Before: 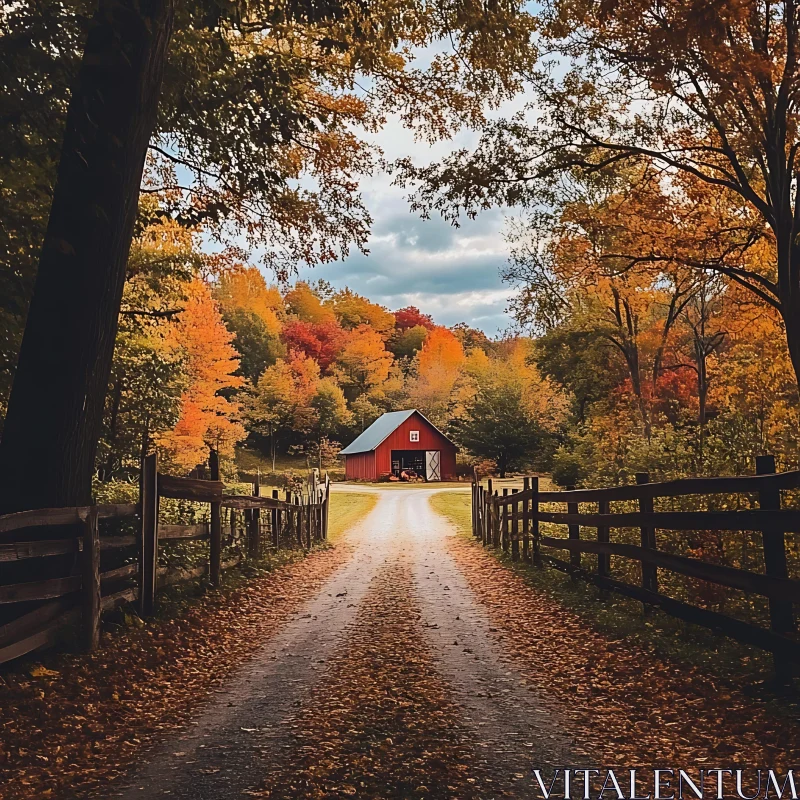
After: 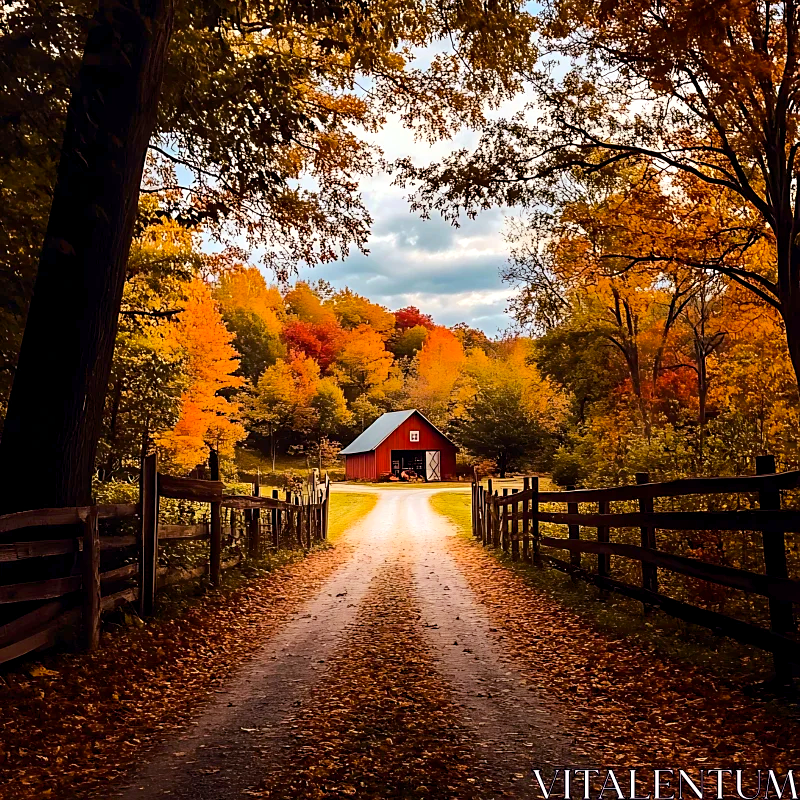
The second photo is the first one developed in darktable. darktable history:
color balance rgb: power › chroma 1.529%, power › hue 27.01°, highlights gain › chroma 0.167%, highlights gain › hue 330.58°, global offset › luminance -0.889%, linear chroma grading › global chroma 9.808%, perceptual saturation grading › global saturation 10.005%, global vibrance 20%
tone equalizer: -8 EV -0.45 EV, -7 EV -0.376 EV, -6 EV -0.351 EV, -5 EV -0.234 EV, -3 EV 0.227 EV, -2 EV 0.326 EV, -1 EV 0.388 EV, +0 EV 0.419 EV, smoothing diameter 2.19%, edges refinement/feathering 23.23, mask exposure compensation -1.57 EV, filter diffusion 5
